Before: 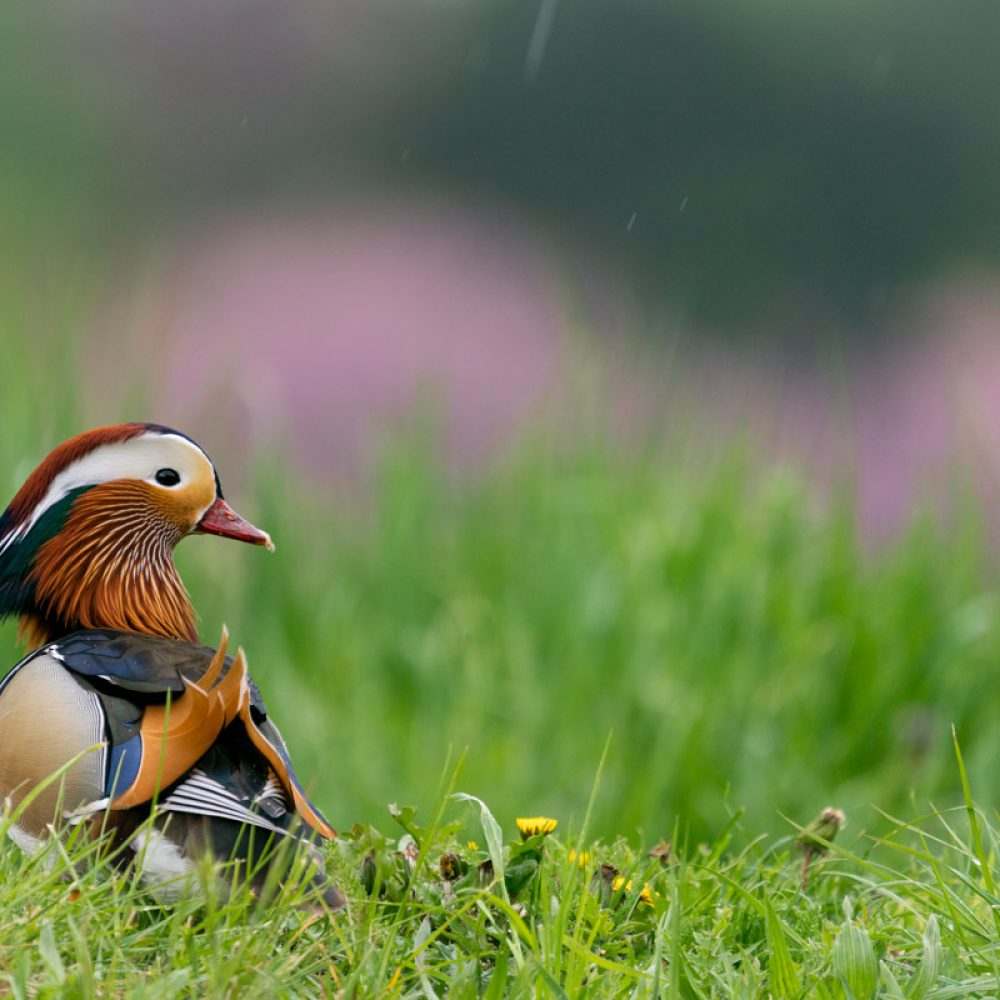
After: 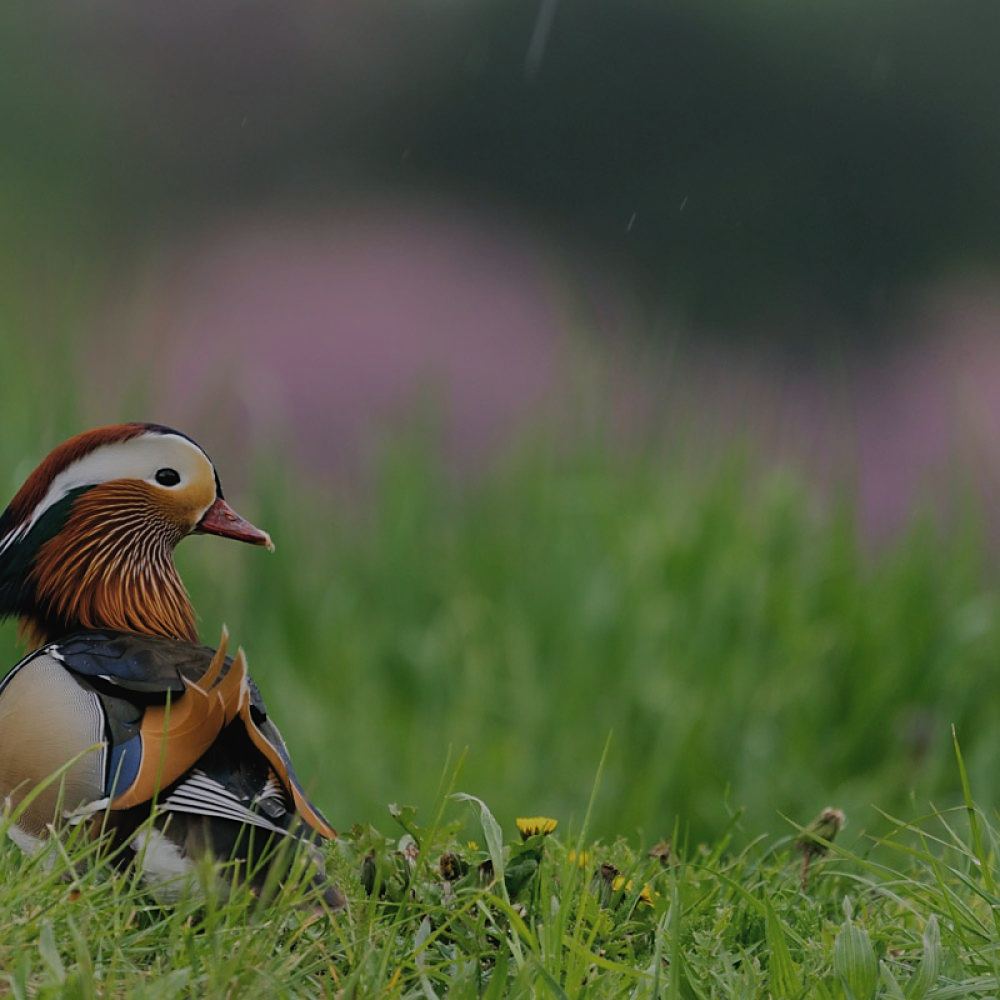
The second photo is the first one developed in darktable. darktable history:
filmic rgb: black relative exposure -8.03 EV, white relative exposure 4.05 EV, threshold 3.01 EV, hardness 4.21, enable highlight reconstruction true
exposure: black level correction -0.017, exposure -1.113 EV, compensate highlight preservation false
sharpen: radius 1.911, amount 0.414, threshold 1.326
